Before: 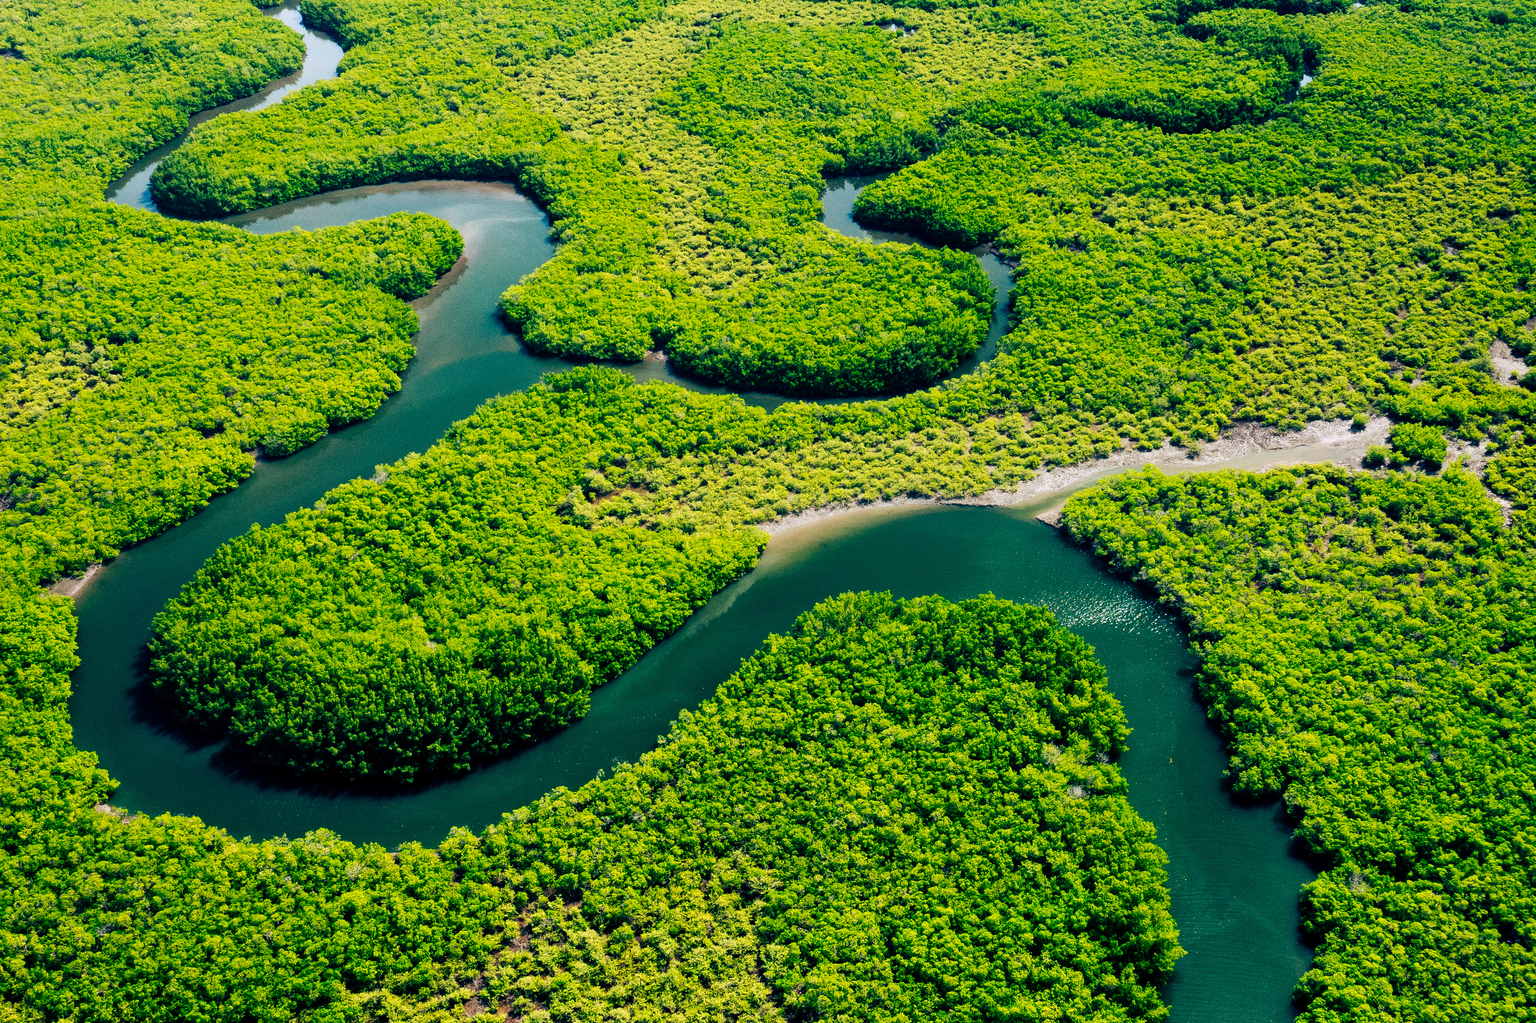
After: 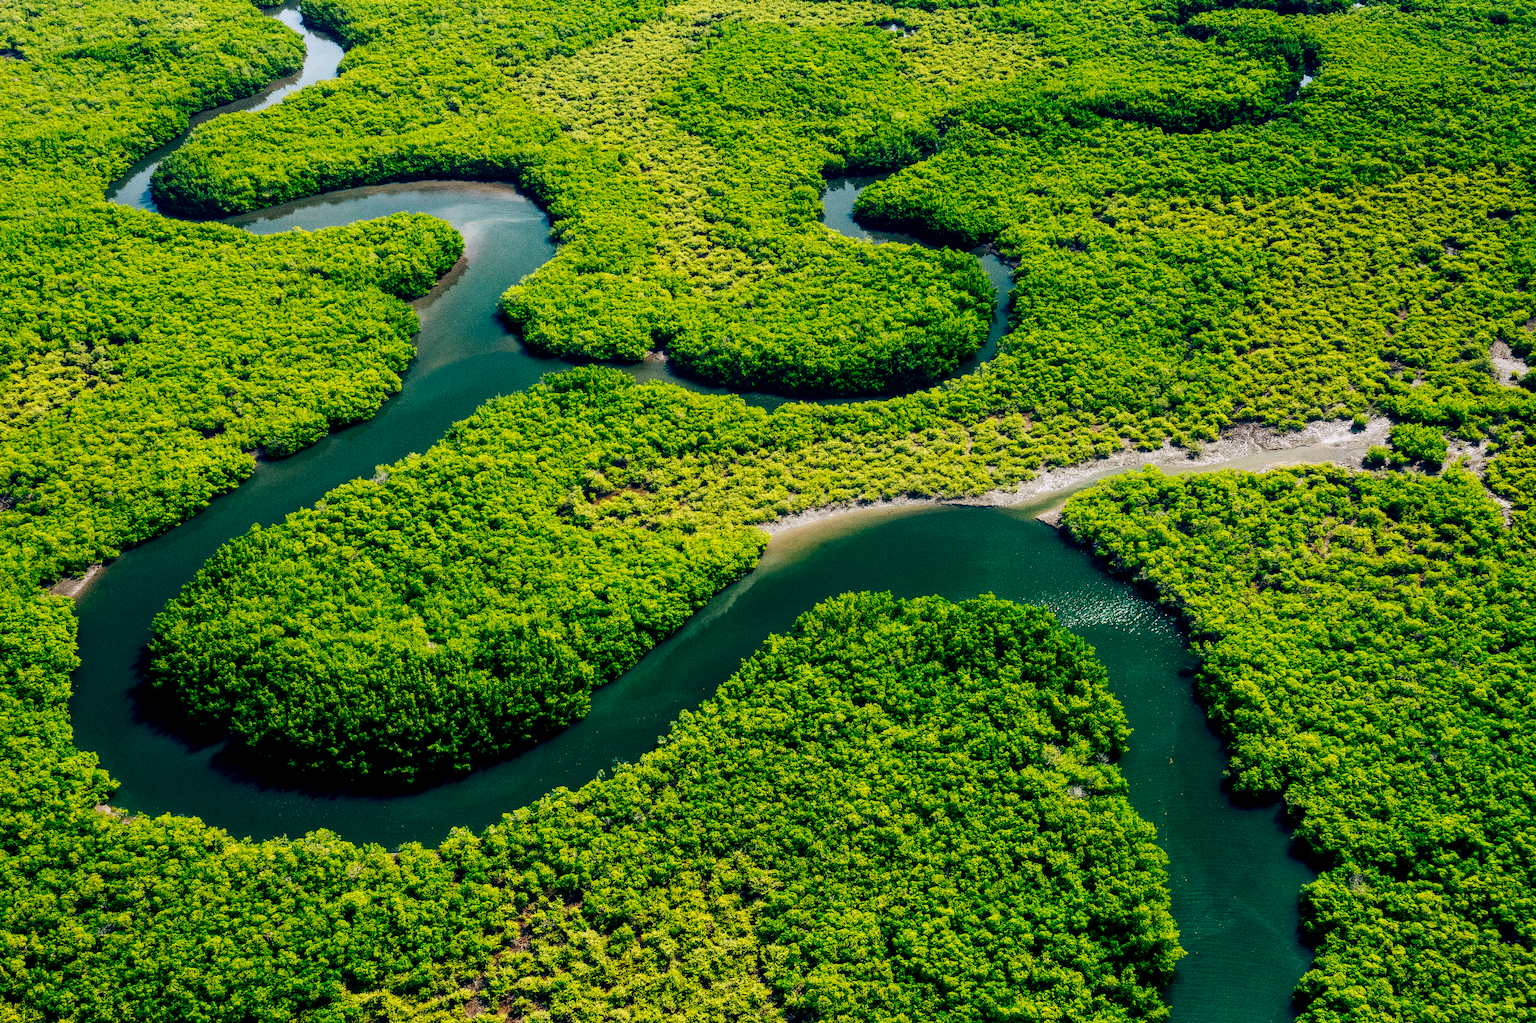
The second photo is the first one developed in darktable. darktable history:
contrast brightness saturation: contrast 0.07, brightness -0.13, saturation 0.06
local contrast: on, module defaults
